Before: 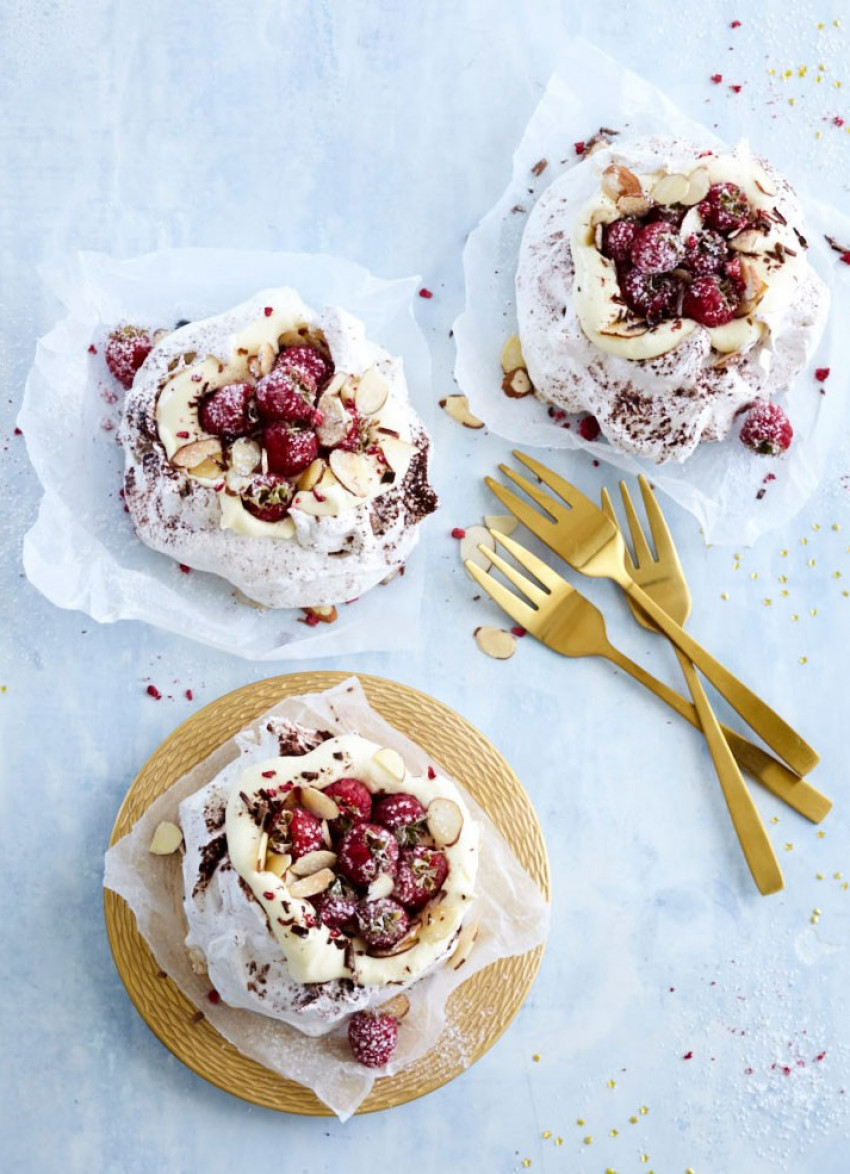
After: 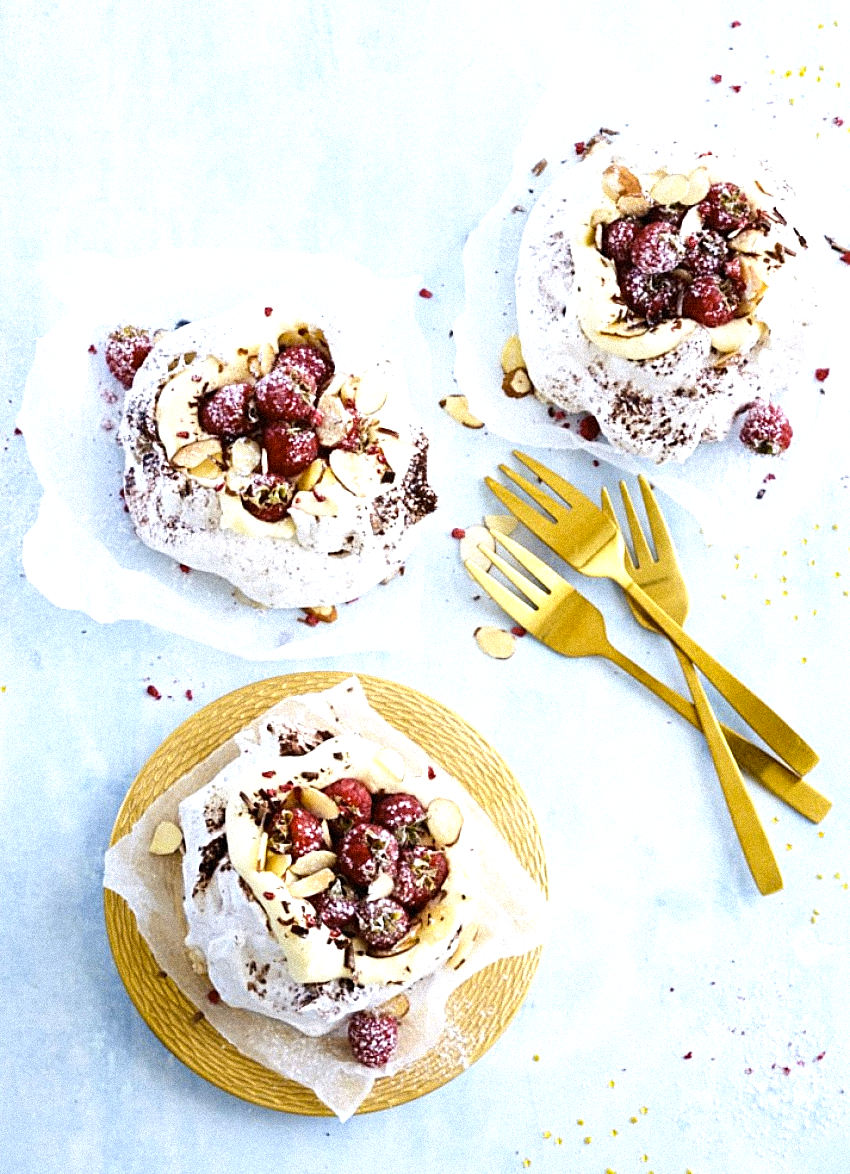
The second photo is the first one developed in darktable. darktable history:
grain: coarseness 9.38 ISO, strength 34.99%, mid-tones bias 0%
exposure: exposure 0.564 EV, compensate highlight preservation false
sharpen: on, module defaults
color contrast: green-magenta contrast 0.85, blue-yellow contrast 1.25, unbound 0
